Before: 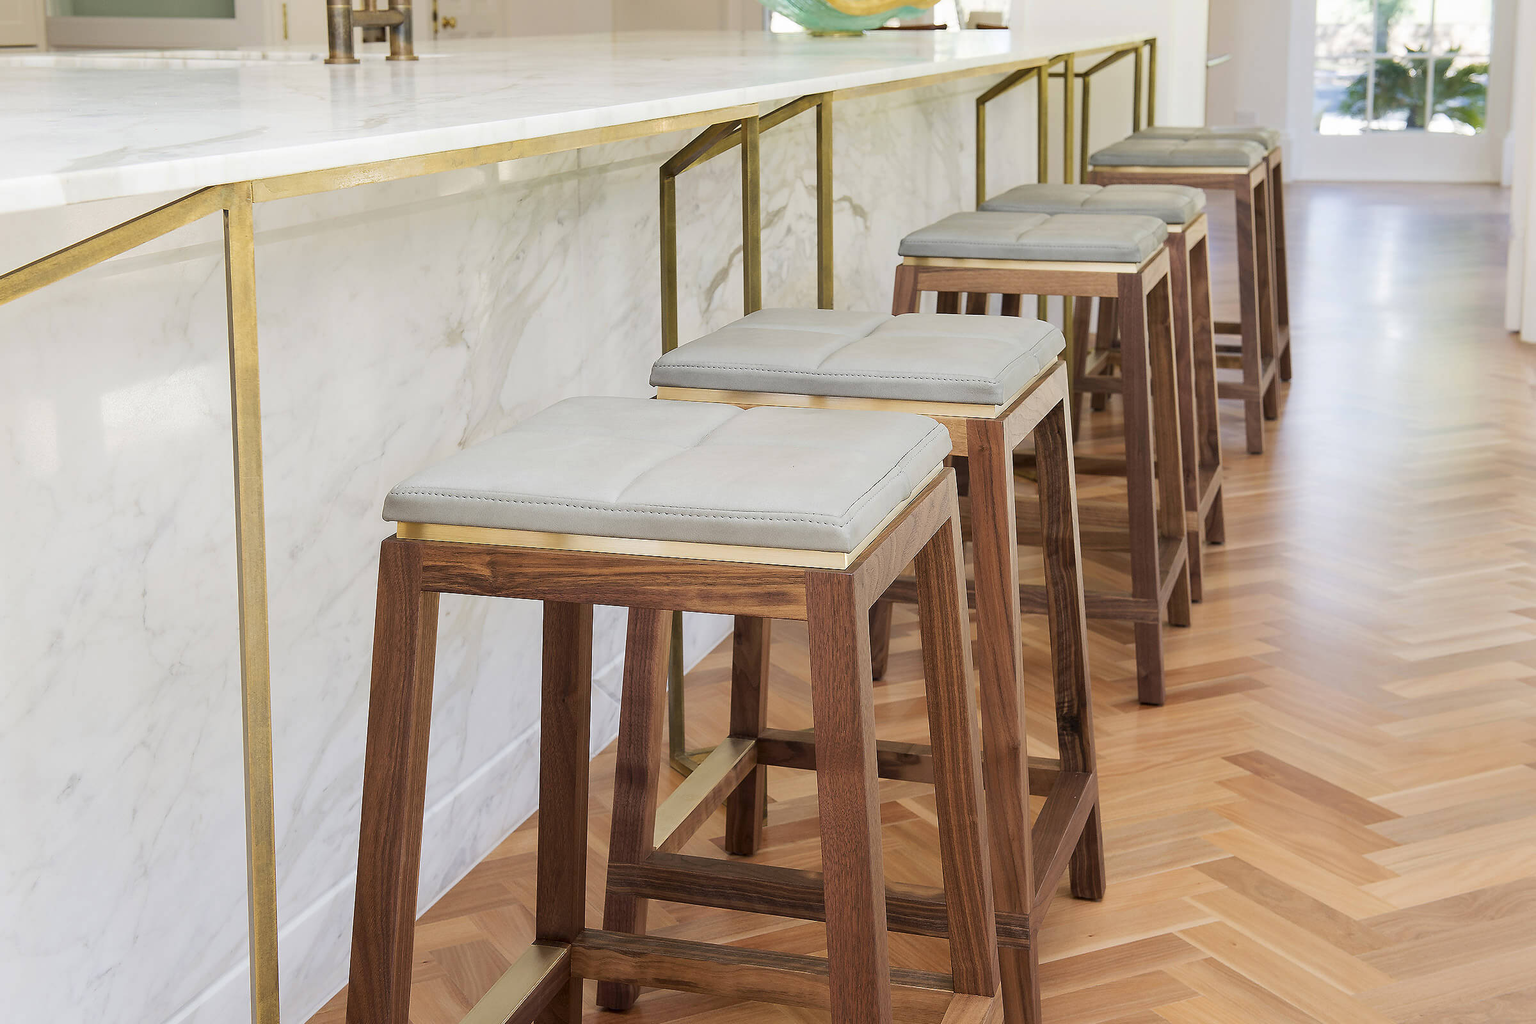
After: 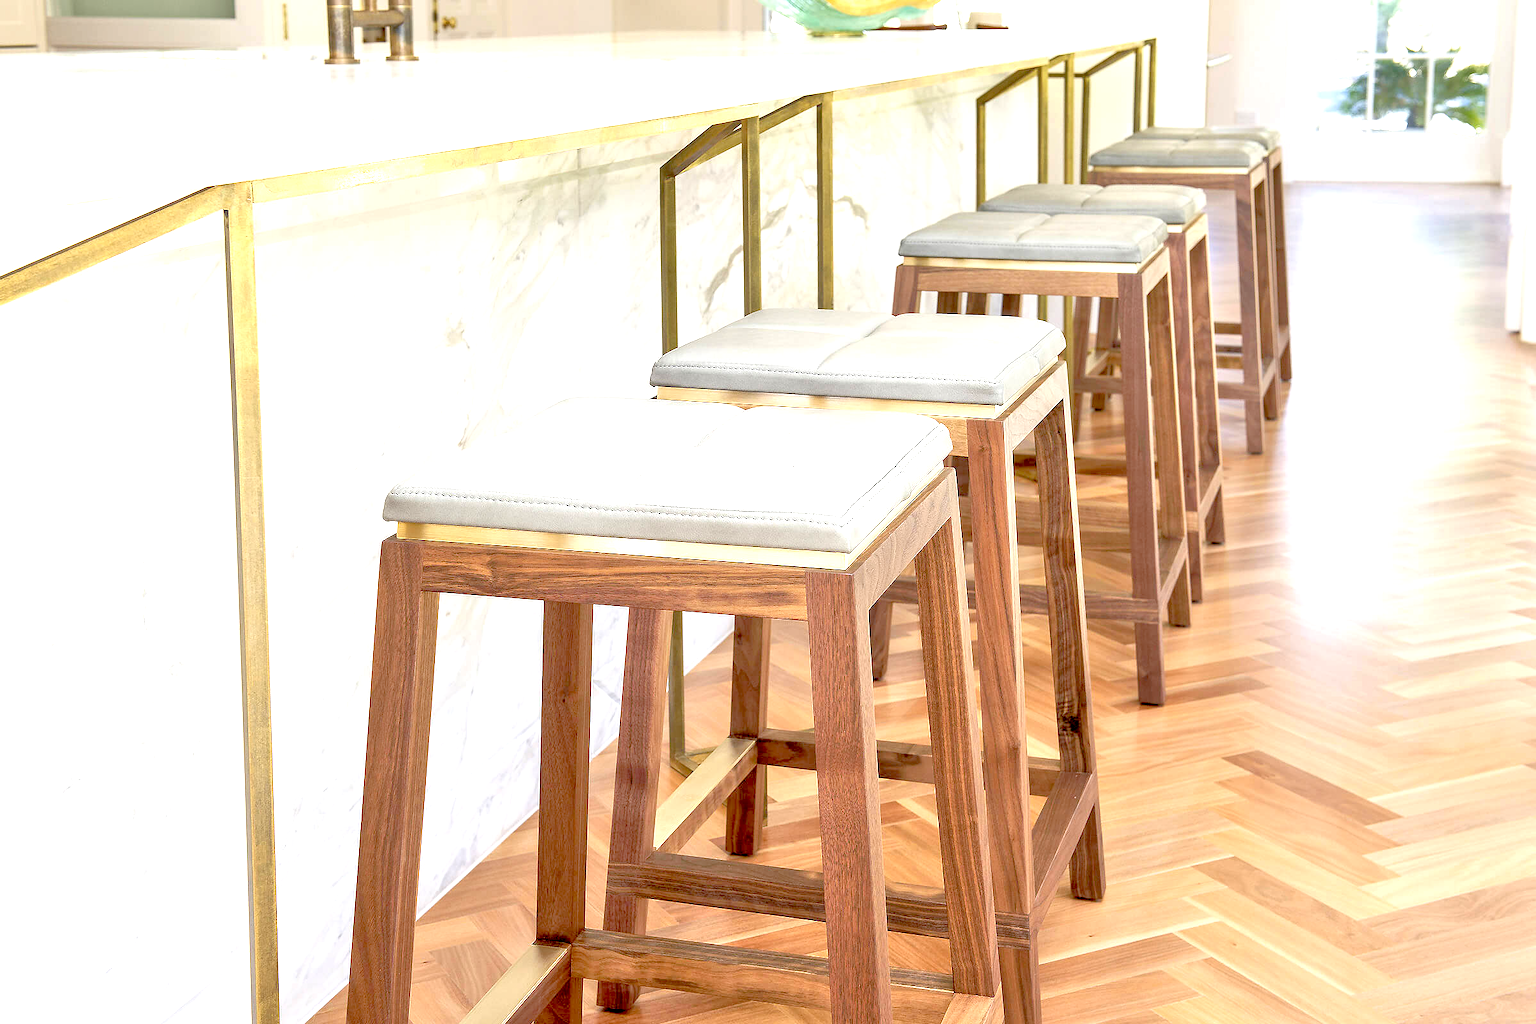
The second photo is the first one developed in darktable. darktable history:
exposure: black level correction 0.008, exposure 0.98 EV, compensate highlight preservation false
tone equalizer: -8 EV 1.98 EV, -7 EV 1.98 EV, -6 EV 1.98 EV, -5 EV 1.99 EV, -4 EV 1.96 EV, -3 EV 1.48 EV, -2 EV 0.997 EV, -1 EV 0.486 EV
local contrast: detail 118%
